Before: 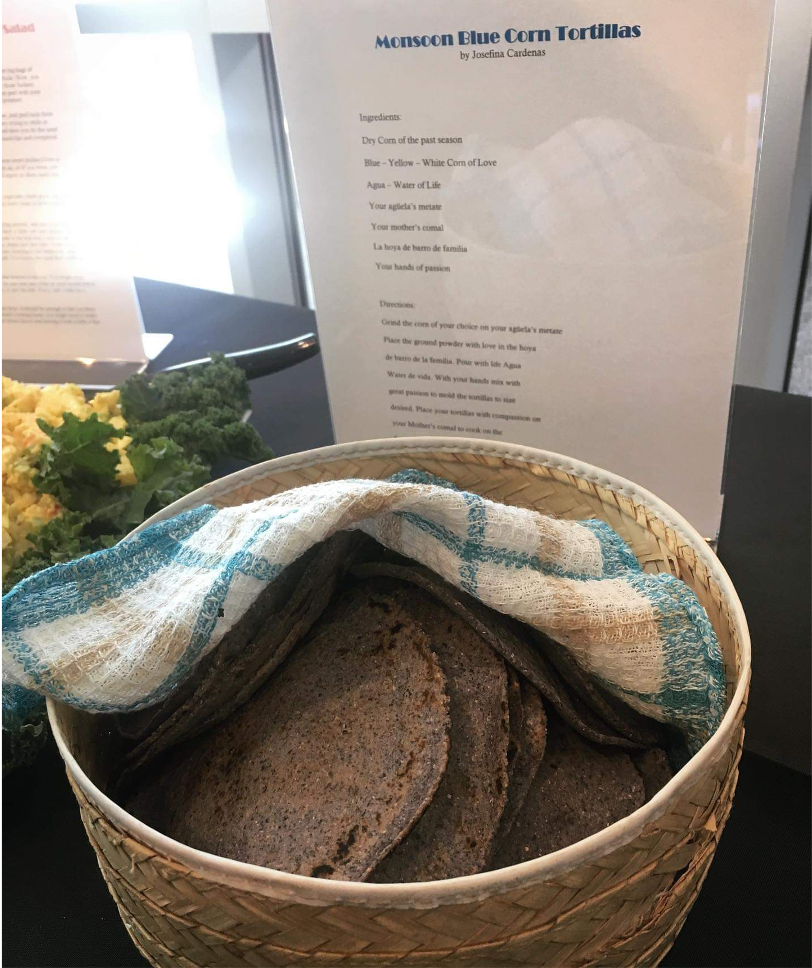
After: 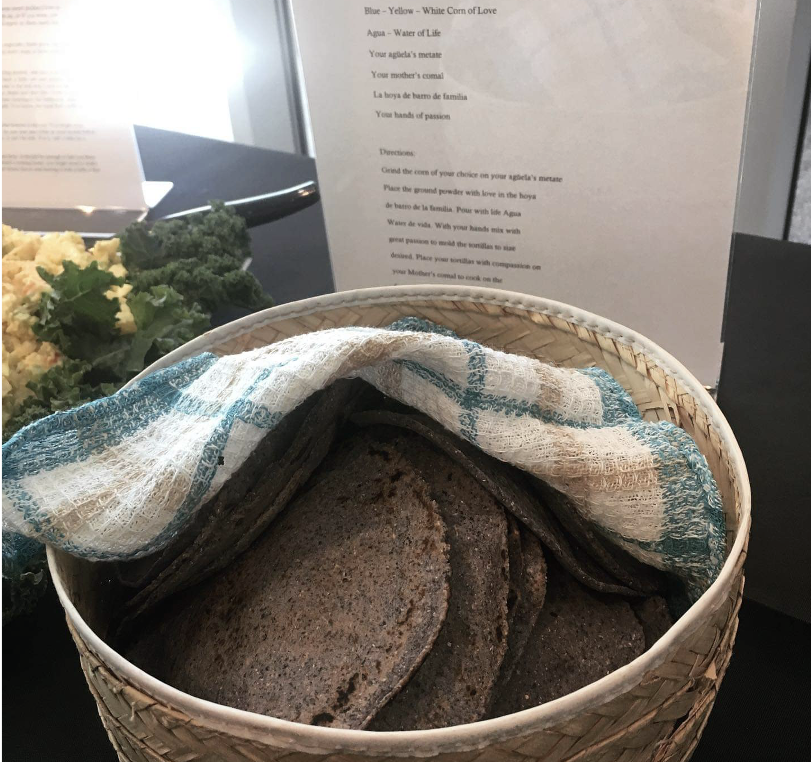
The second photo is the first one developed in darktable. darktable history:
crop and rotate: top 15.774%, bottom 5.506%
contrast brightness saturation: contrast 0.1, saturation -0.3
